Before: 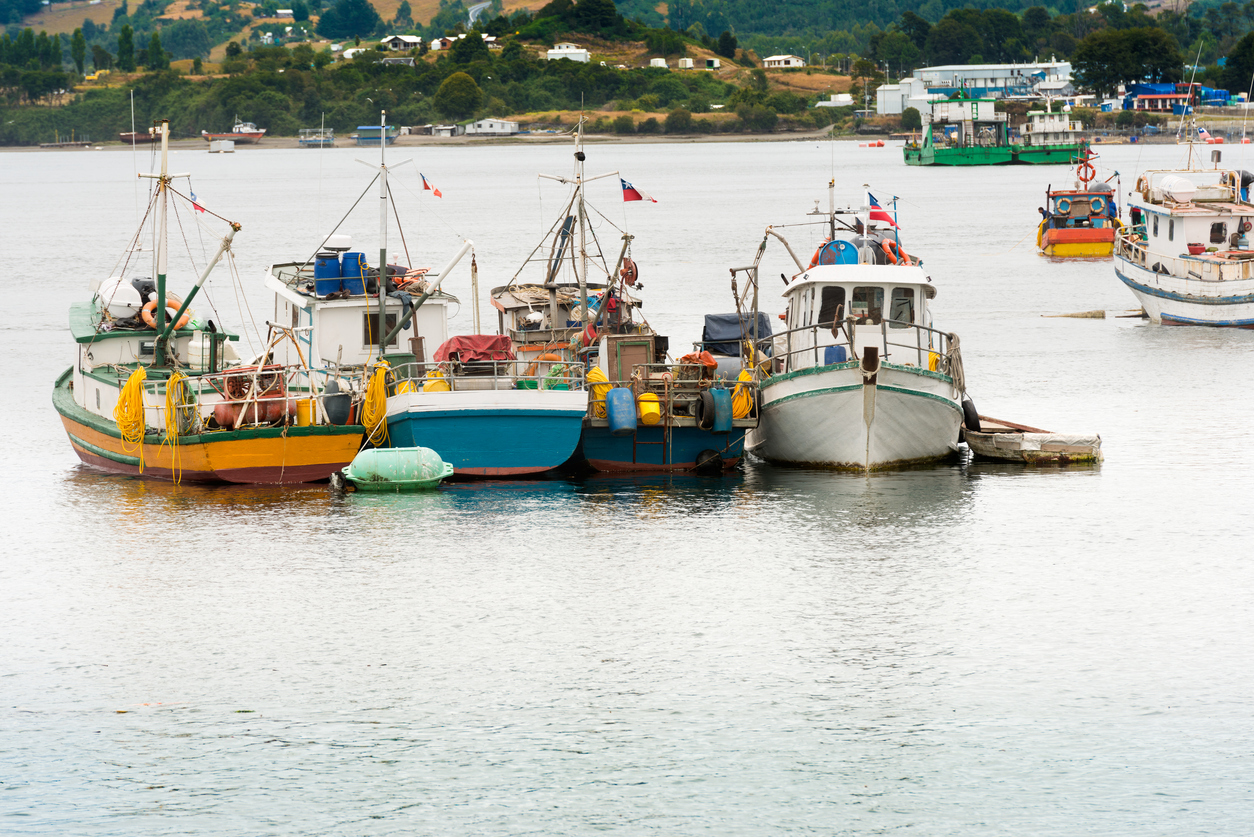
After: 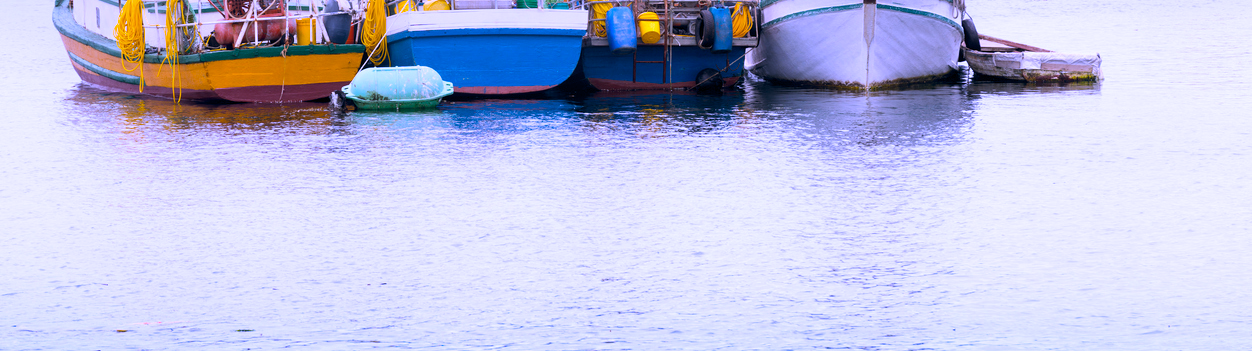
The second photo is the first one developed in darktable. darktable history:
tone equalizer: on, module defaults
white balance: red 0.98, blue 1.61
color balance rgb: shadows lift › hue 87.51°, highlights gain › chroma 0.68%, highlights gain › hue 55.1°, global offset › chroma 0.13%, global offset › hue 253.66°, linear chroma grading › global chroma 0.5%, perceptual saturation grading › global saturation 16.38%
crop: top 45.551%, bottom 12.262%
